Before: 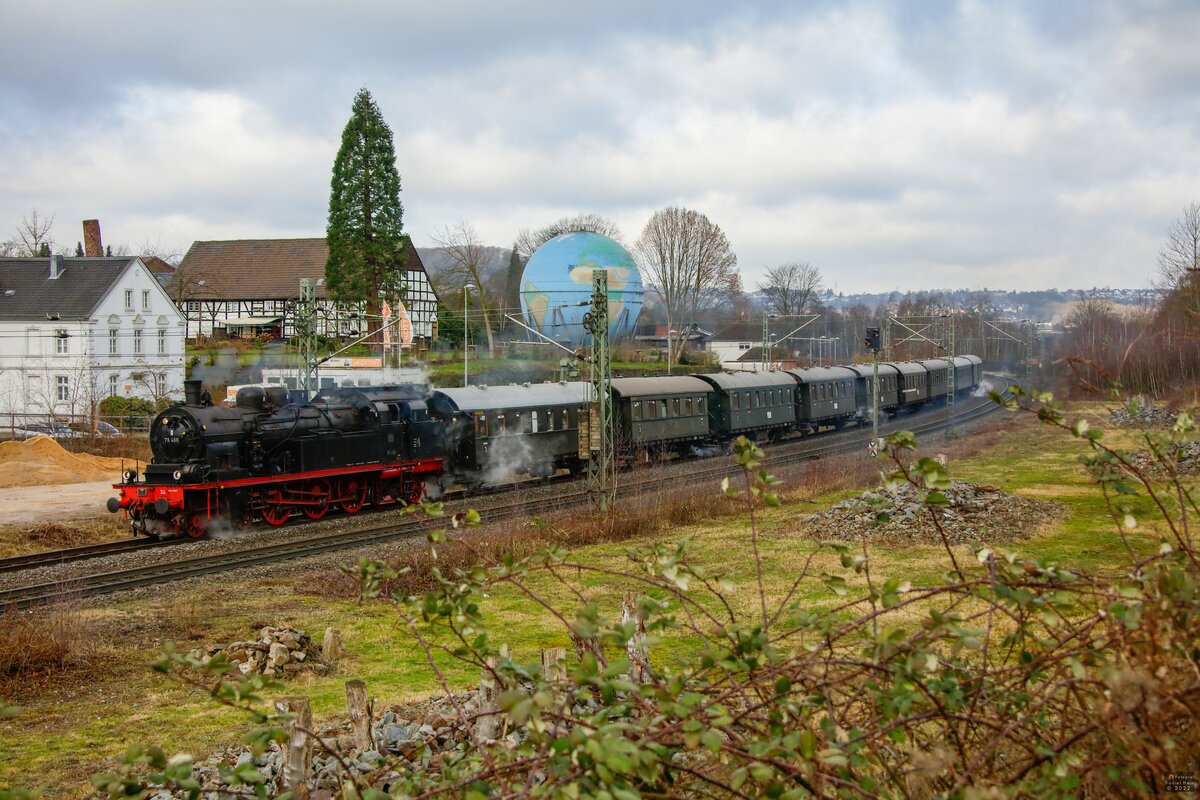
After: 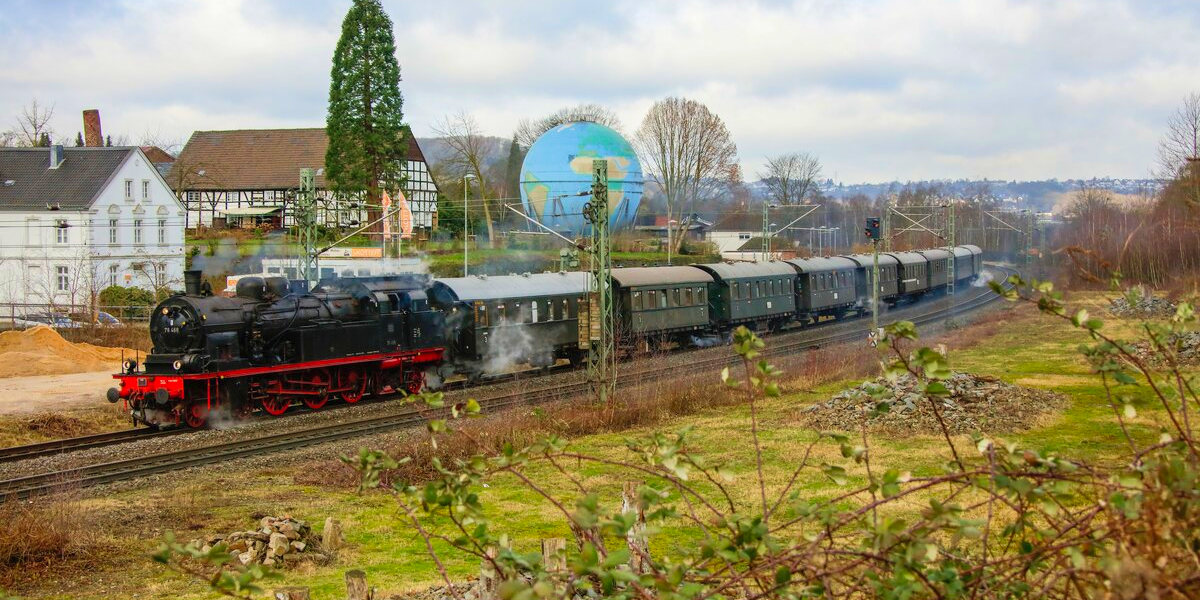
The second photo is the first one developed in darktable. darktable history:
crop: top 13.842%, bottom 11.037%
velvia: on, module defaults
contrast brightness saturation: contrast 0.072, brightness 0.082, saturation 0.184
tone equalizer: edges refinement/feathering 500, mask exposure compensation -1.57 EV, preserve details no
